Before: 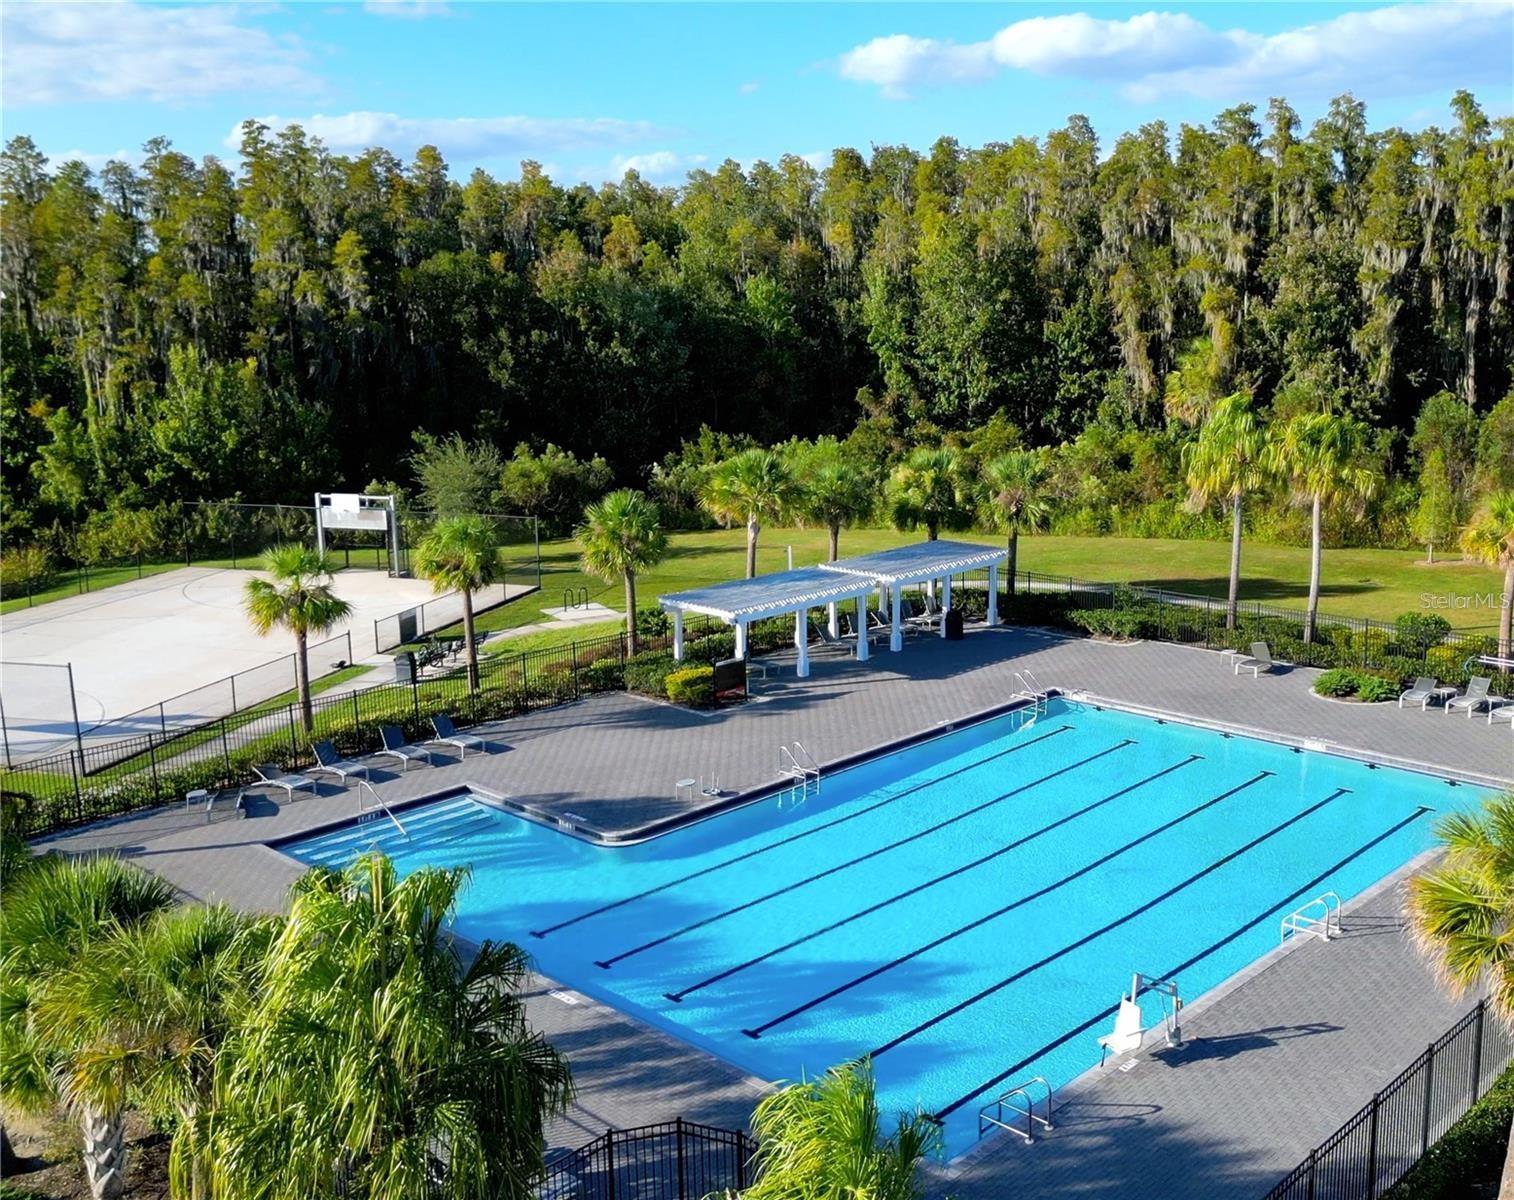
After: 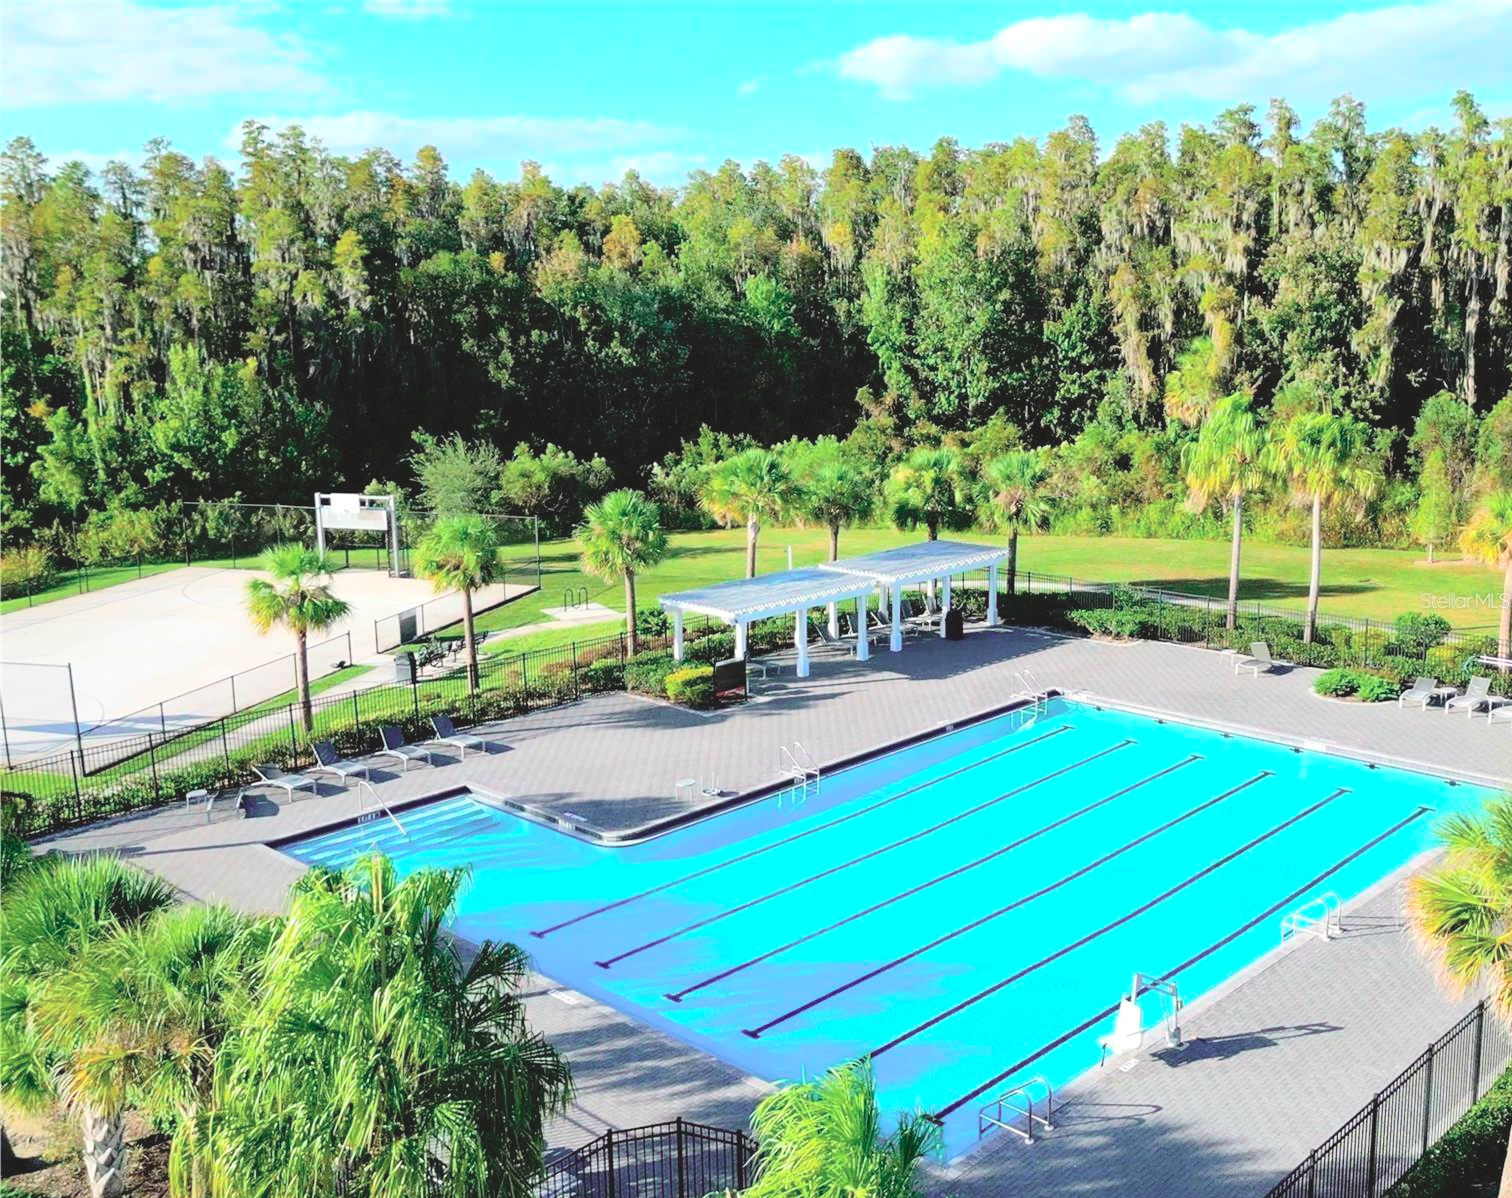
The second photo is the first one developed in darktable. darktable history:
tone curve: curves: ch0 [(0, 0.087) (0.175, 0.178) (0.466, 0.498) (0.715, 0.764) (1, 0.961)]; ch1 [(0, 0) (0.437, 0.398) (0.476, 0.466) (0.505, 0.505) (0.534, 0.544) (0.612, 0.605) (0.641, 0.643) (1, 1)]; ch2 [(0, 0) (0.359, 0.379) (0.427, 0.453) (0.489, 0.495) (0.531, 0.534) (0.579, 0.579) (1, 1)], color space Lab, independent channels, preserve colors none
crop: top 0.05%, bottom 0.098%
levels: levels [0, 0.476, 0.951]
contrast brightness saturation: brightness 0.28
